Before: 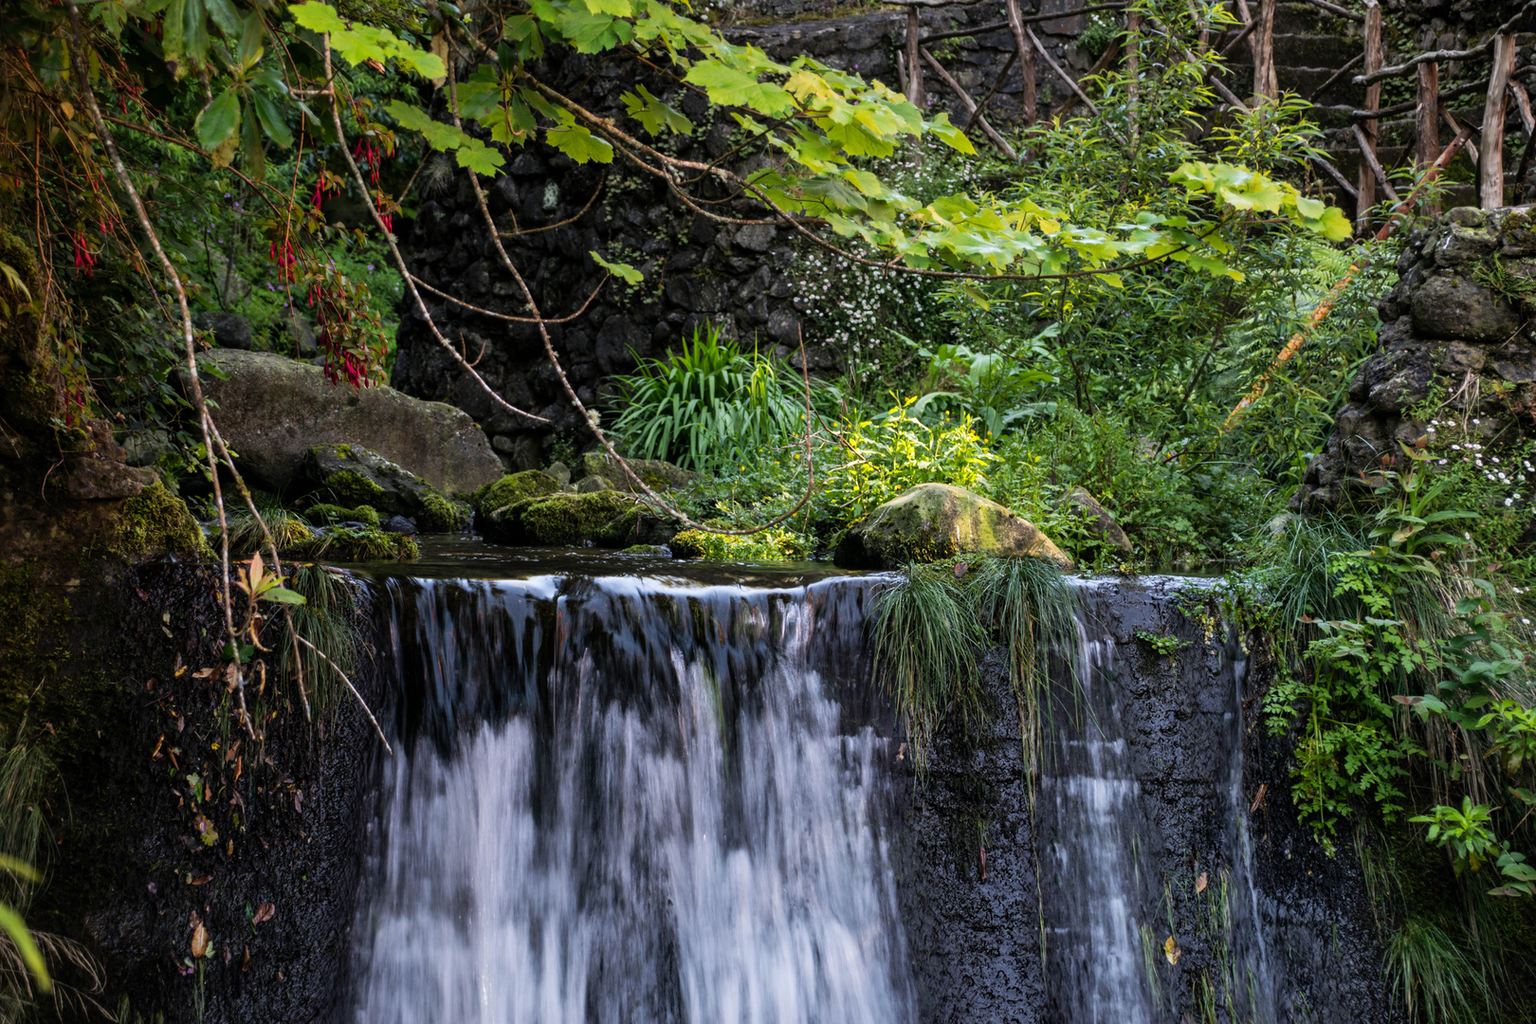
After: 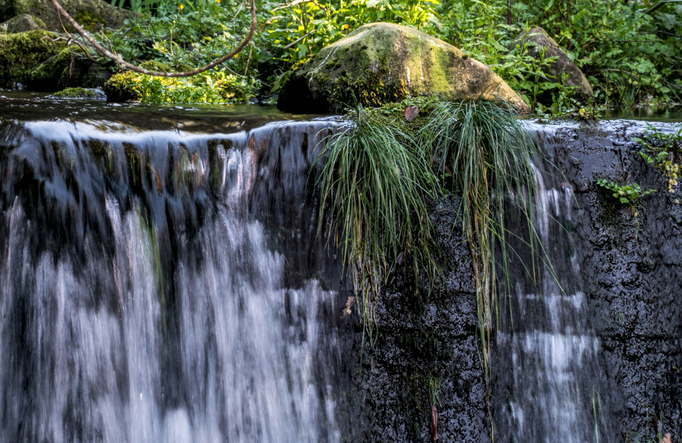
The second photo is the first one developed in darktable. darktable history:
local contrast: on, module defaults
crop: left 37.221%, top 45.169%, right 20.63%, bottom 13.777%
